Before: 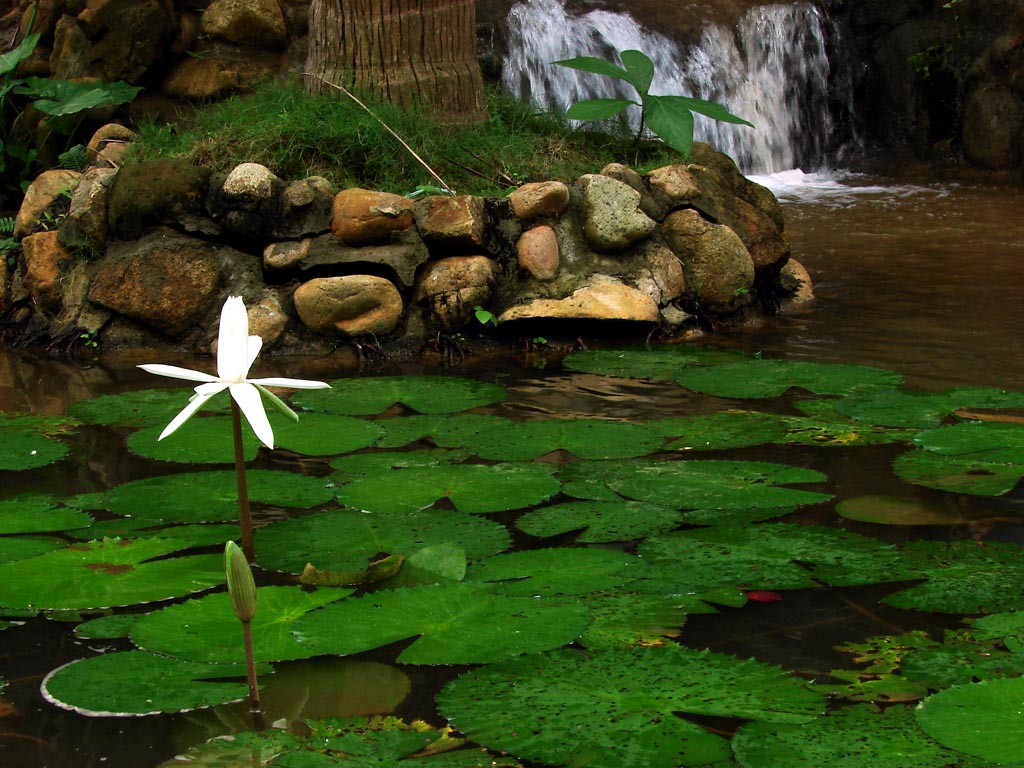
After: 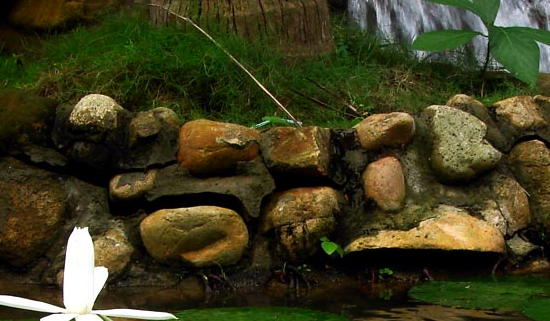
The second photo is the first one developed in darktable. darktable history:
shadows and highlights: shadows -40.19, highlights 62.64, soften with gaussian
crop: left 15.065%, top 9.019%, right 31.205%, bottom 49.106%
